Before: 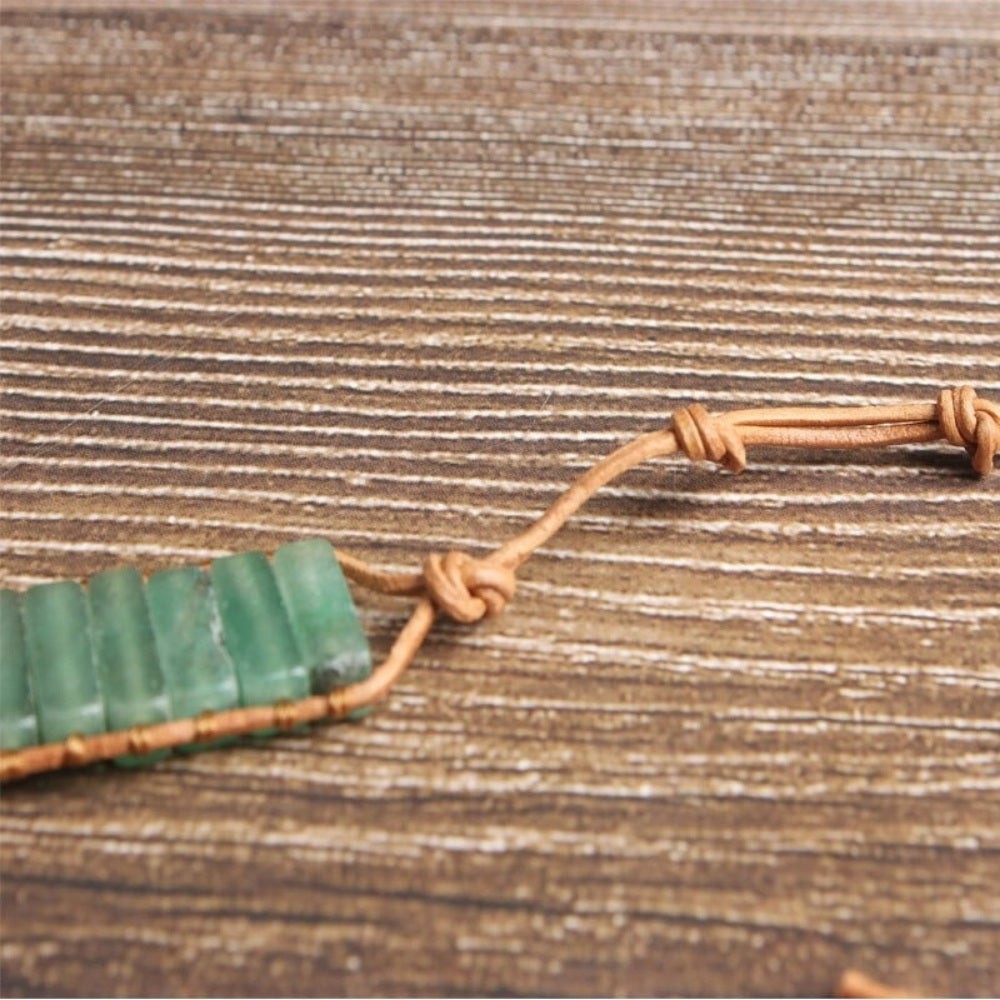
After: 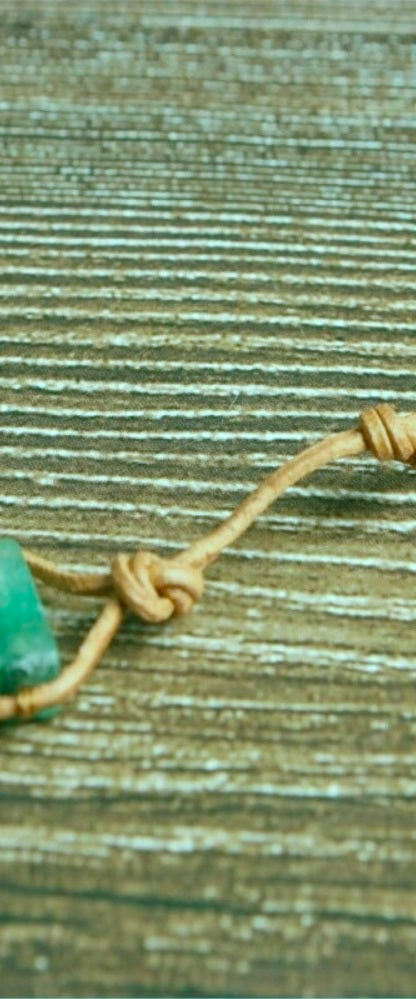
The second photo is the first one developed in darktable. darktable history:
shadows and highlights: soften with gaussian
crop: left 31.229%, right 27.105%
color balance rgb: shadows lift › chroma 11.71%, shadows lift › hue 133.46°, power › chroma 2.15%, power › hue 166.83°, highlights gain › chroma 4%, highlights gain › hue 200.2°, perceptual saturation grading › global saturation 18.05%
